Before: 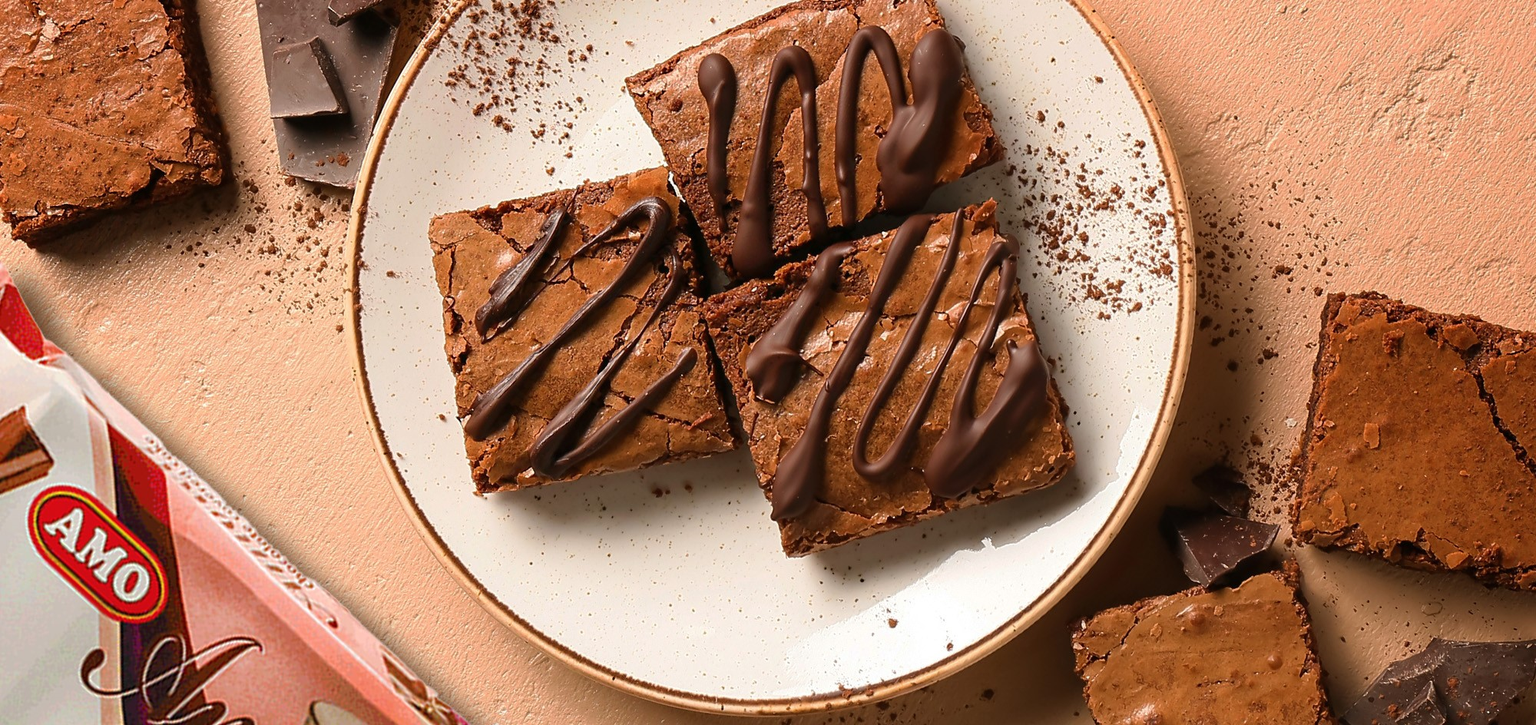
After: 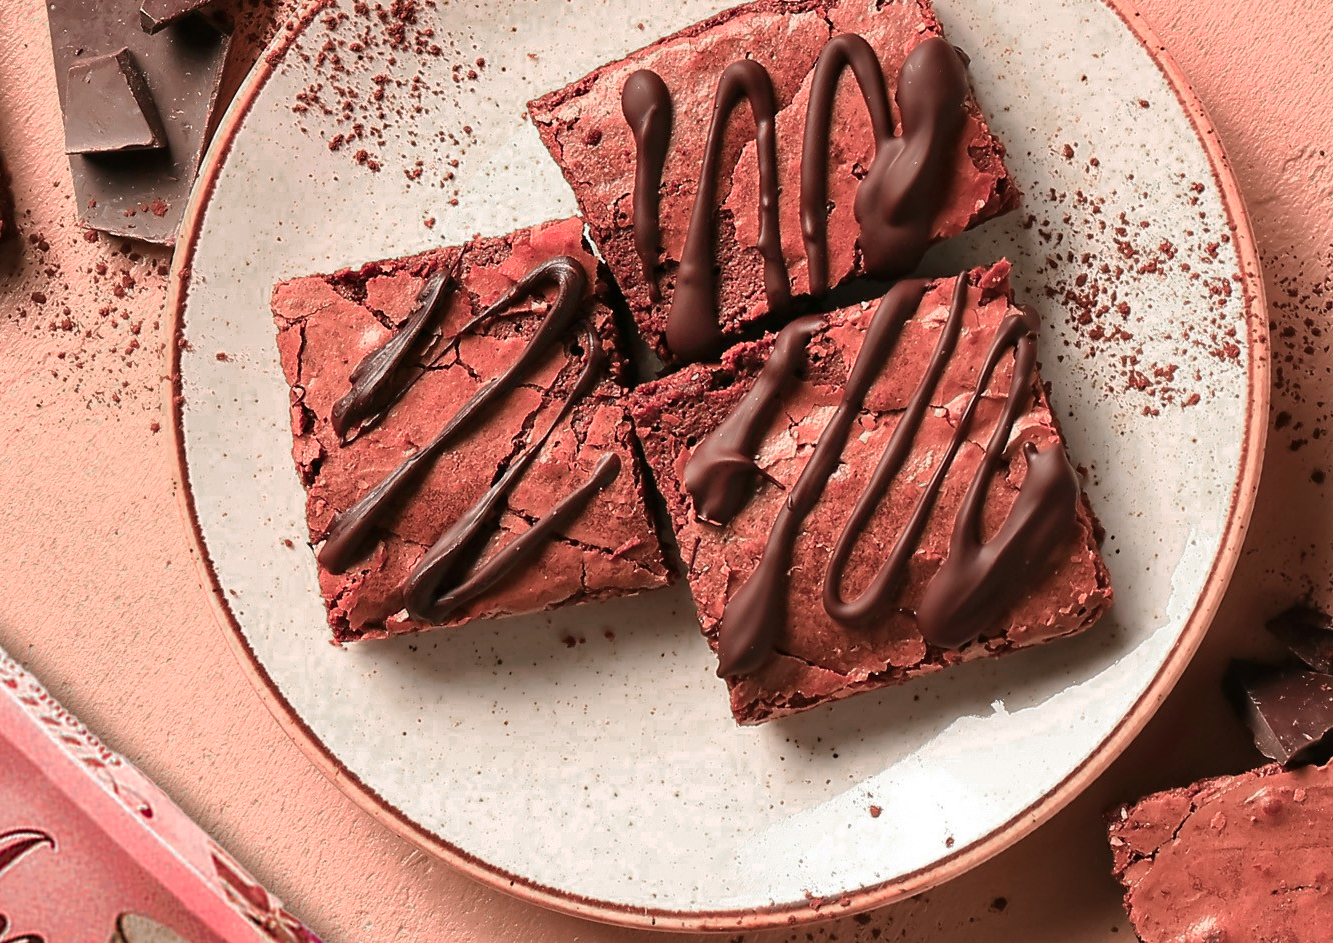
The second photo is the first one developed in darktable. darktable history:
crop and rotate: left 14.385%, right 18.948%
local contrast: mode bilateral grid, contrast 15, coarseness 36, detail 105%, midtone range 0.2
shadows and highlights: shadows 52.34, highlights -28.23, soften with gaussian
color zones: curves: ch0 [(0.006, 0.385) (0.143, 0.563) (0.243, 0.321) (0.352, 0.464) (0.516, 0.456) (0.625, 0.5) (0.75, 0.5) (0.875, 0.5)]; ch1 [(0, 0.5) (0.134, 0.504) (0.246, 0.463) (0.421, 0.515) (0.5, 0.56) (0.625, 0.5) (0.75, 0.5) (0.875, 0.5)]; ch2 [(0, 0.5) (0.131, 0.426) (0.307, 0.289) (0.38, 0.188) (0.513, 0.216) (0.625, 0.548) (0.75, 0.468) (0.838, 0.396) (0.971, 0.311)]
